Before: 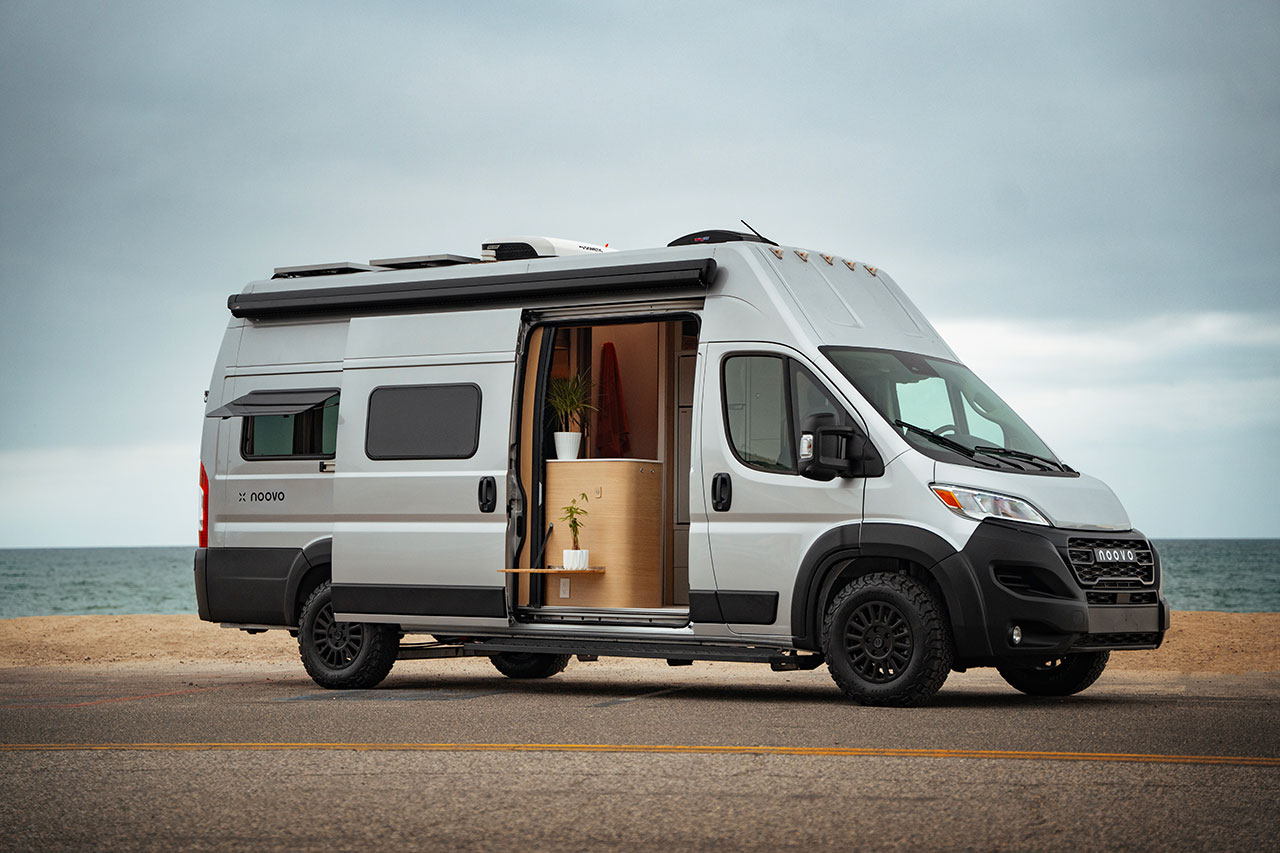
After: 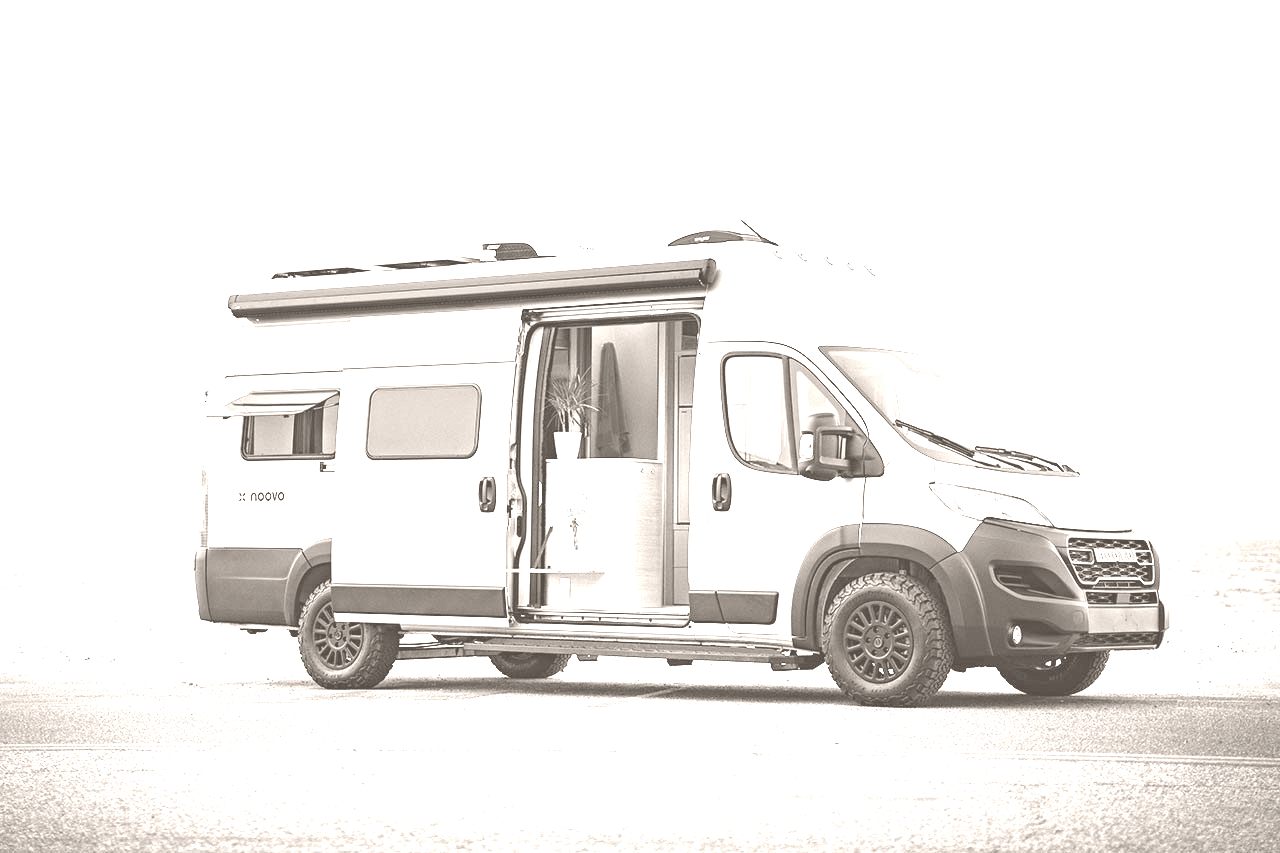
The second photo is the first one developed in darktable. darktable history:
exposure: black level correction 0, exposure 2 EV, compensate highlight preservation false
colorize: hue 34.49°, saturation 35.33%, source mix 100%, lightness 55%, version 1
